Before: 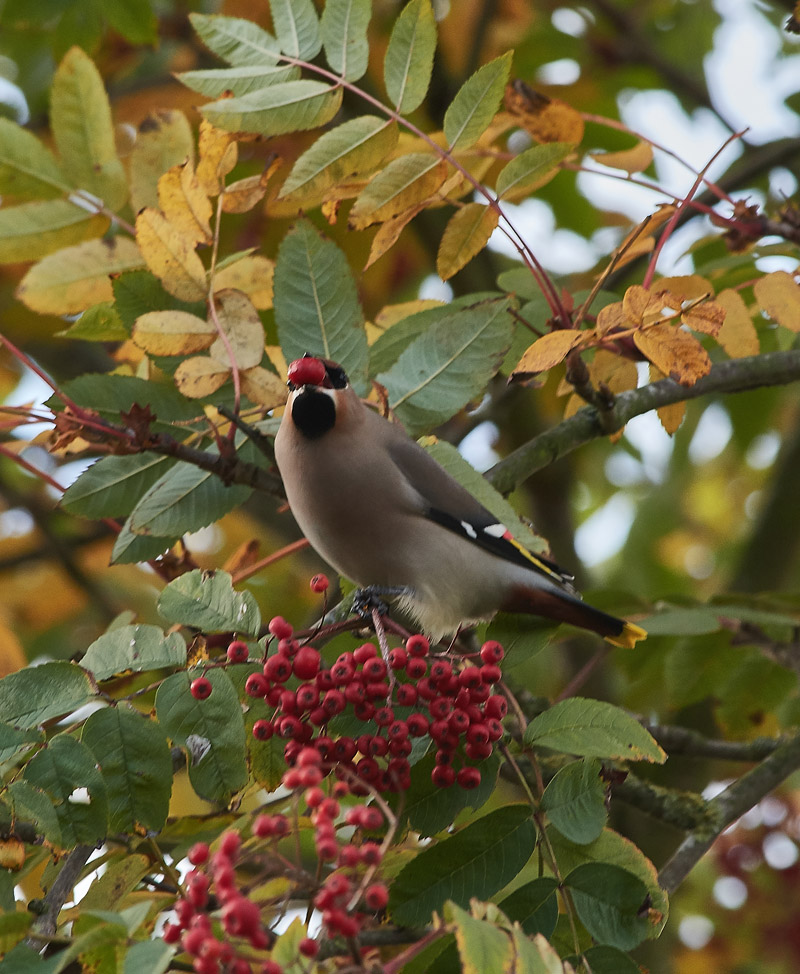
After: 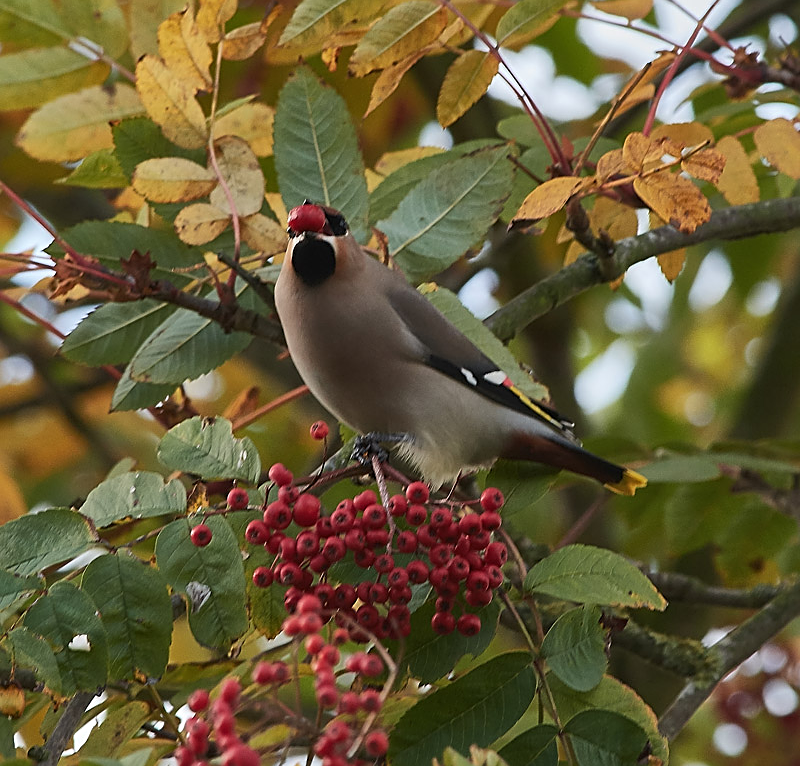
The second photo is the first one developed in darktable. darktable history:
crop and rotate: top 15.749%, bottom 5.533%
sharpen: on, module defaults
